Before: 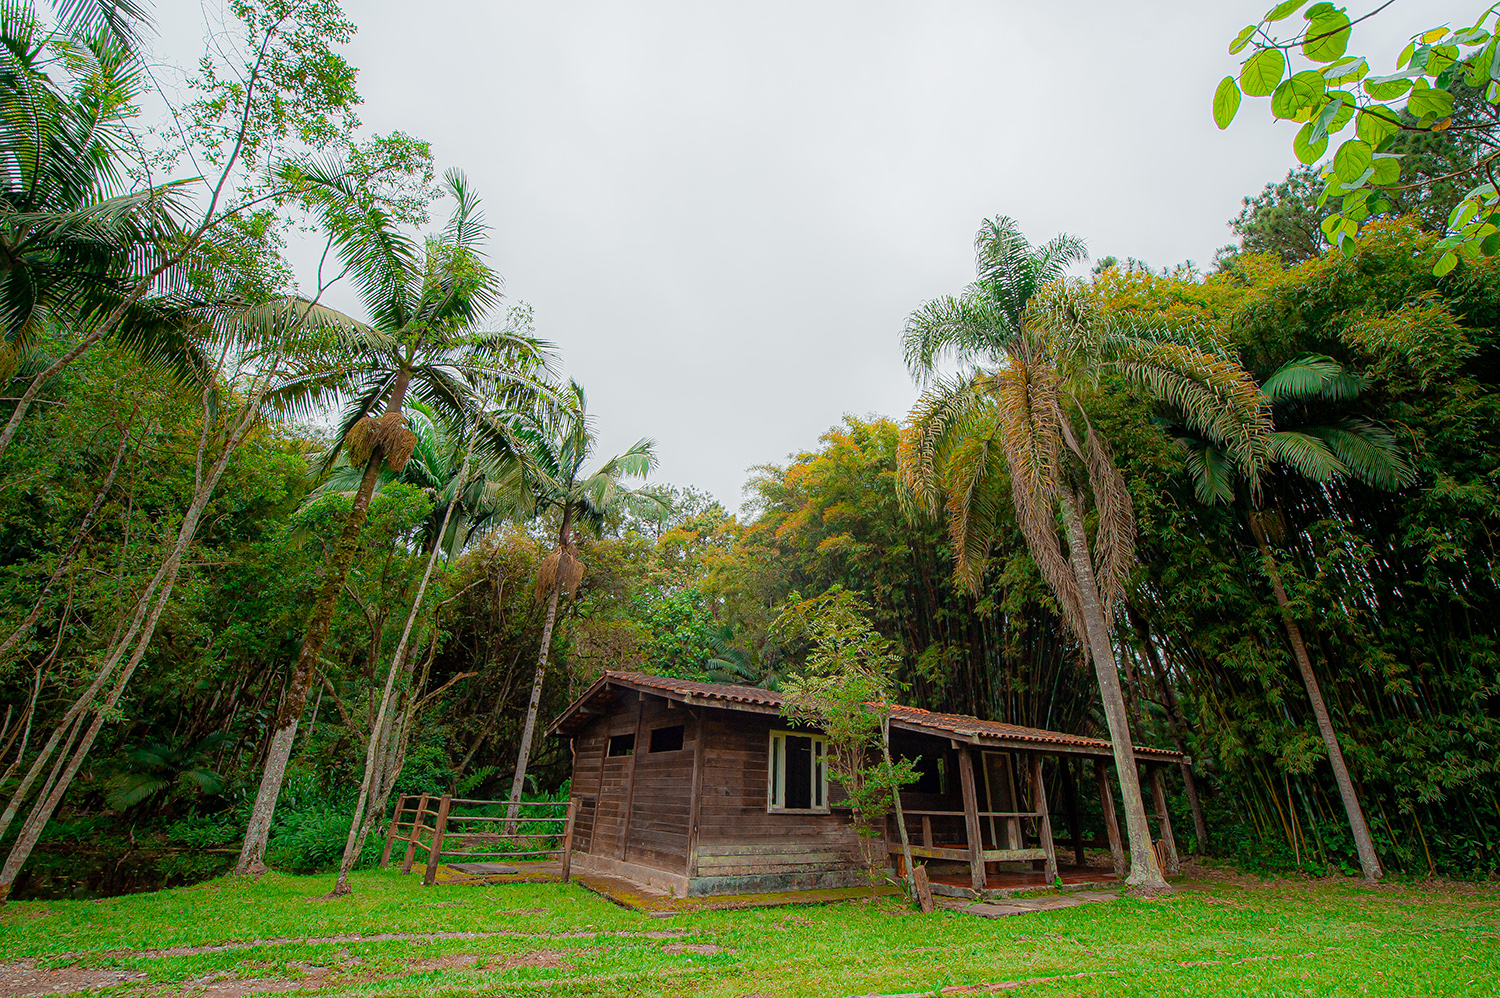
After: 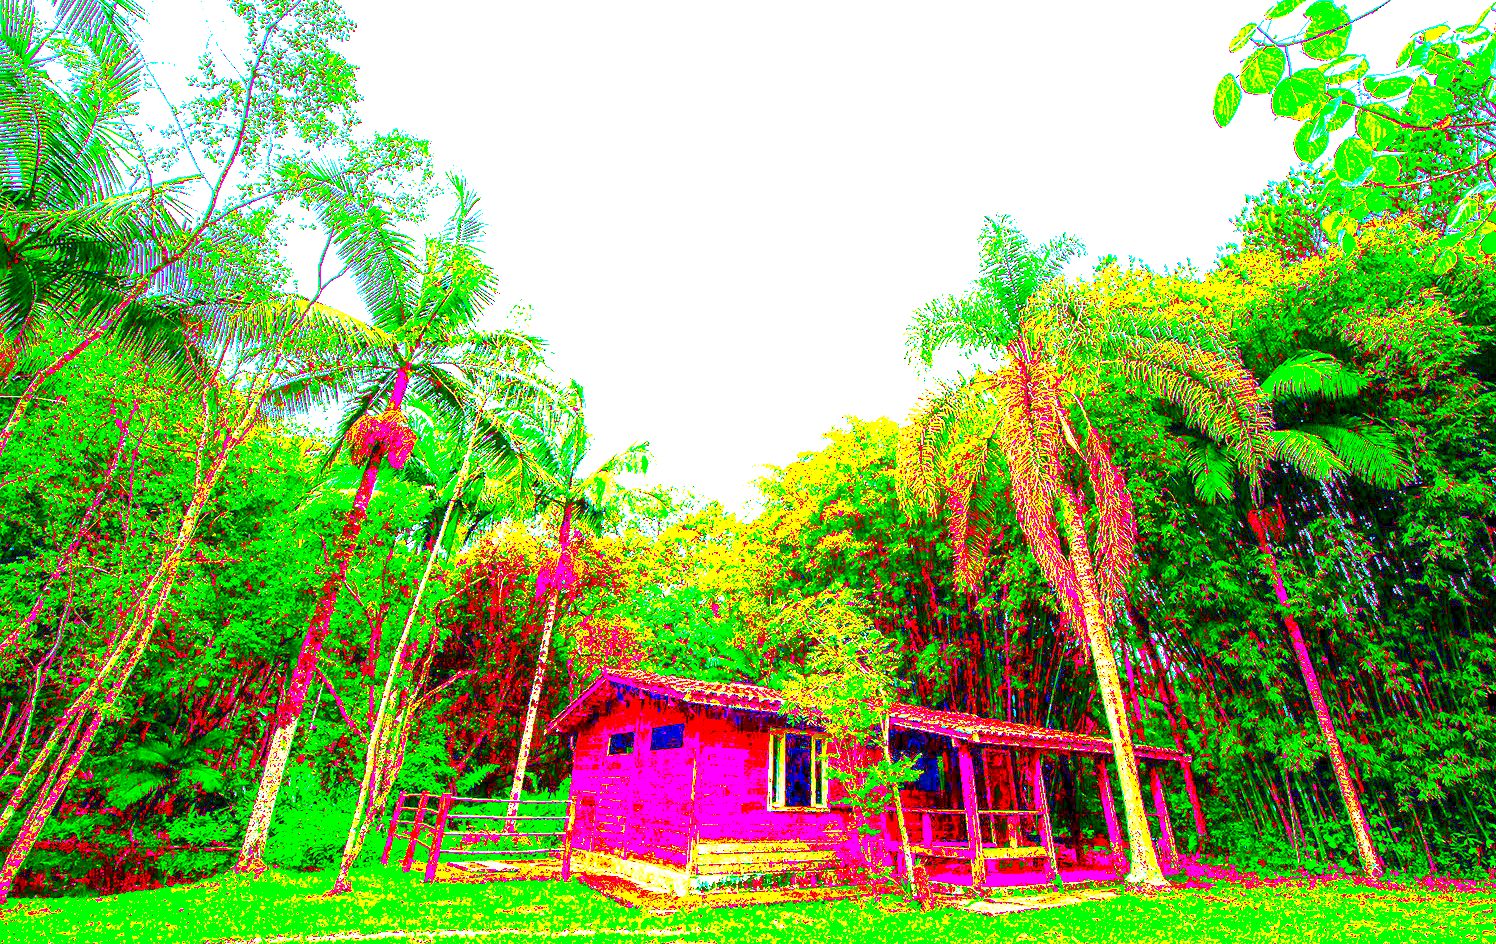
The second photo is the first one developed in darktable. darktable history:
crop: top 0.257%, right 0.262%, bottom 5.086%
local contrast: mode bilateral grid, contrast 25, coarseness 59, detail 152%, midtone range 0.2
contrast brightness saturation: contrast 0.201, brightness 0.162, saturation 0.229
exposure: black level correction 0.099, exposure 3.075 EV, compensate exposure bias true, compensate highlight preservation false
